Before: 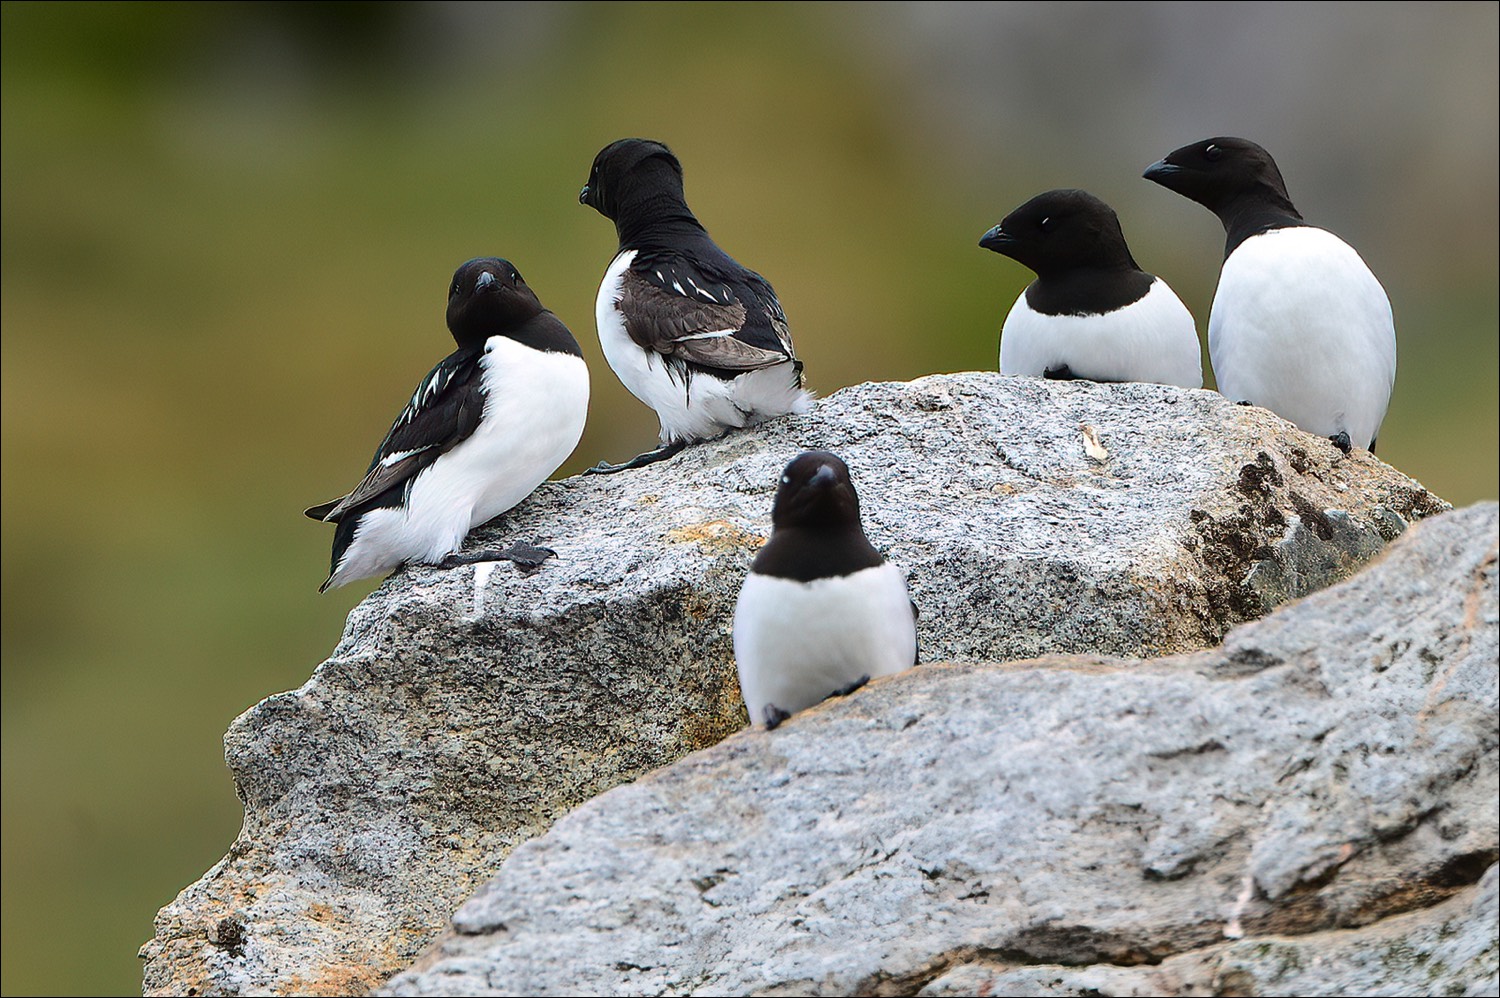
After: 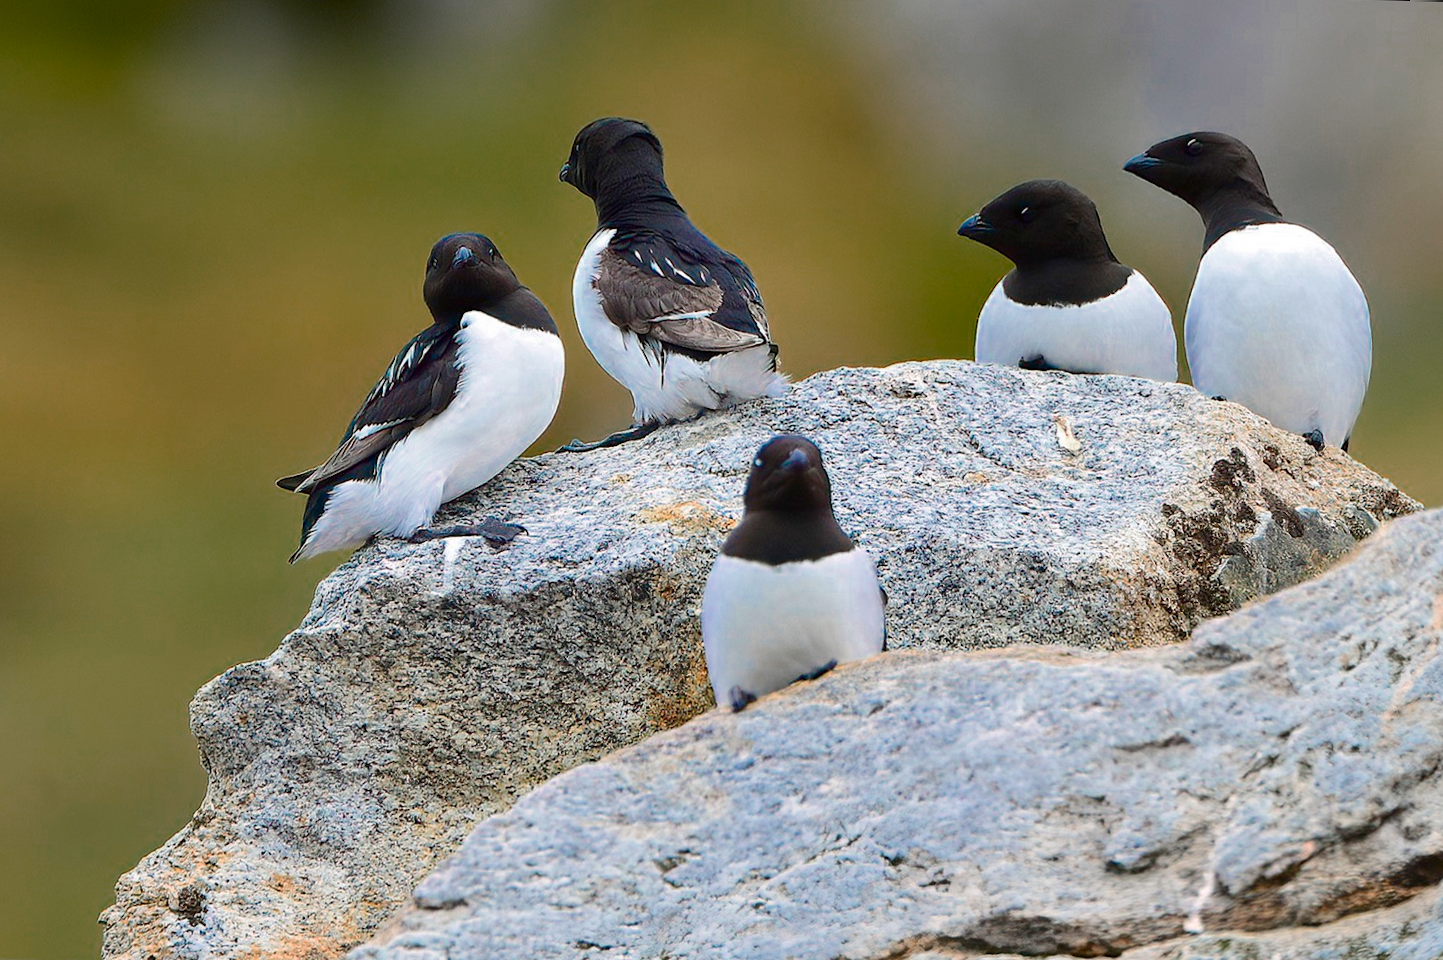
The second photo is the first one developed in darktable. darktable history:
color zones: curves: ch0 [(0, 0.553) (0.123, 0.58) (0.23, 0.419) (0.468, 0.155) (0.605, 0.132) (0.723, 0.063) (0.833, 0.172) (0.921, 0.468)]; ch1 [(0.025, 0.645) (0.229, 0.584) (0.326, 0.551) (0.537, 0.446) (0.599, 0.911) (0.708, 1) (0.805, 0.944)]; ch2 [(0.086, 0.468) (0.254, 0.464) (0.638, 0.564) (0.702, 0.592) (0.768, 0.564)]
crop and rotate: angle -1.51°
